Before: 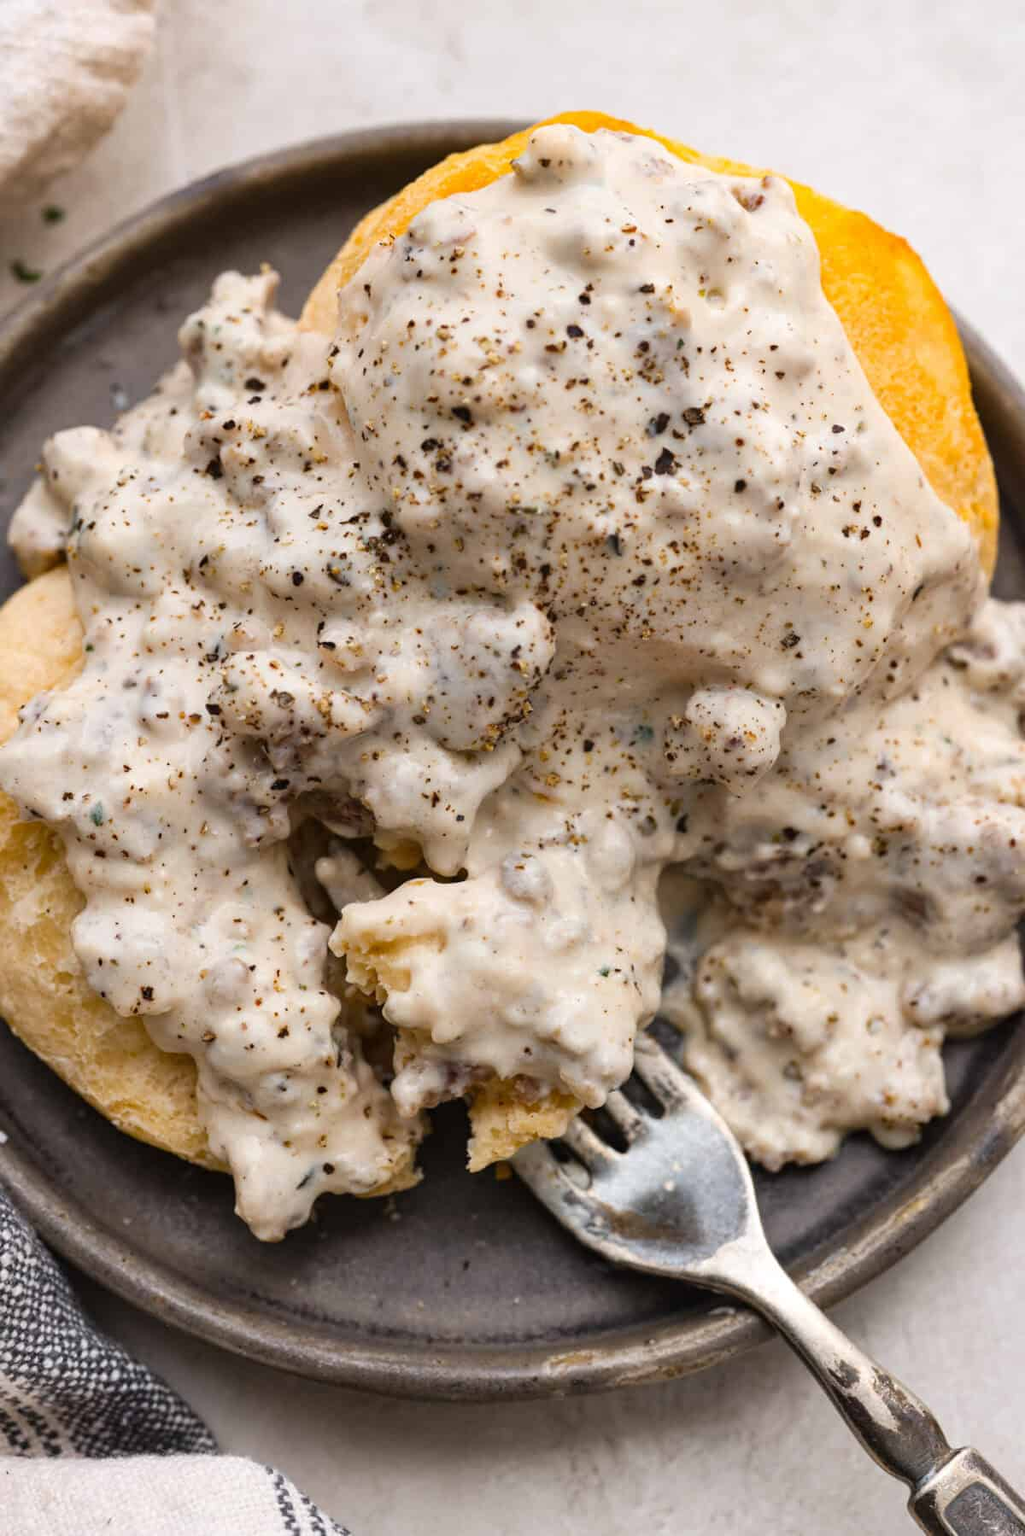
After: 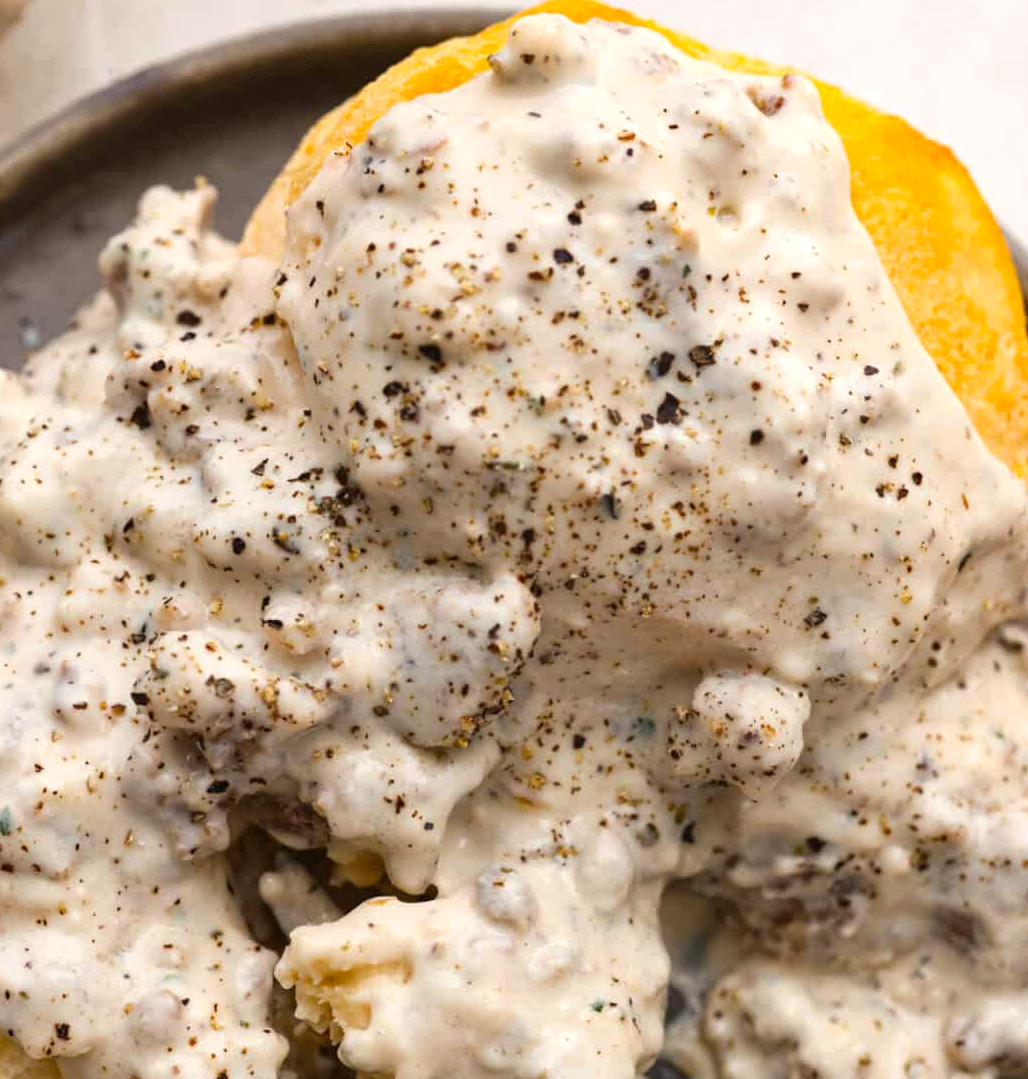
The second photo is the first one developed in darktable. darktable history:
exposure: black level correction 0, compensate highlight preservation false
crop and rotate: left 9.244%, top 7.348%, right 5.007%, bottom 32.66%
color correction: highlights b* 3.02
levels: white 90.68%, levels [0, 0.476, 0.951]
